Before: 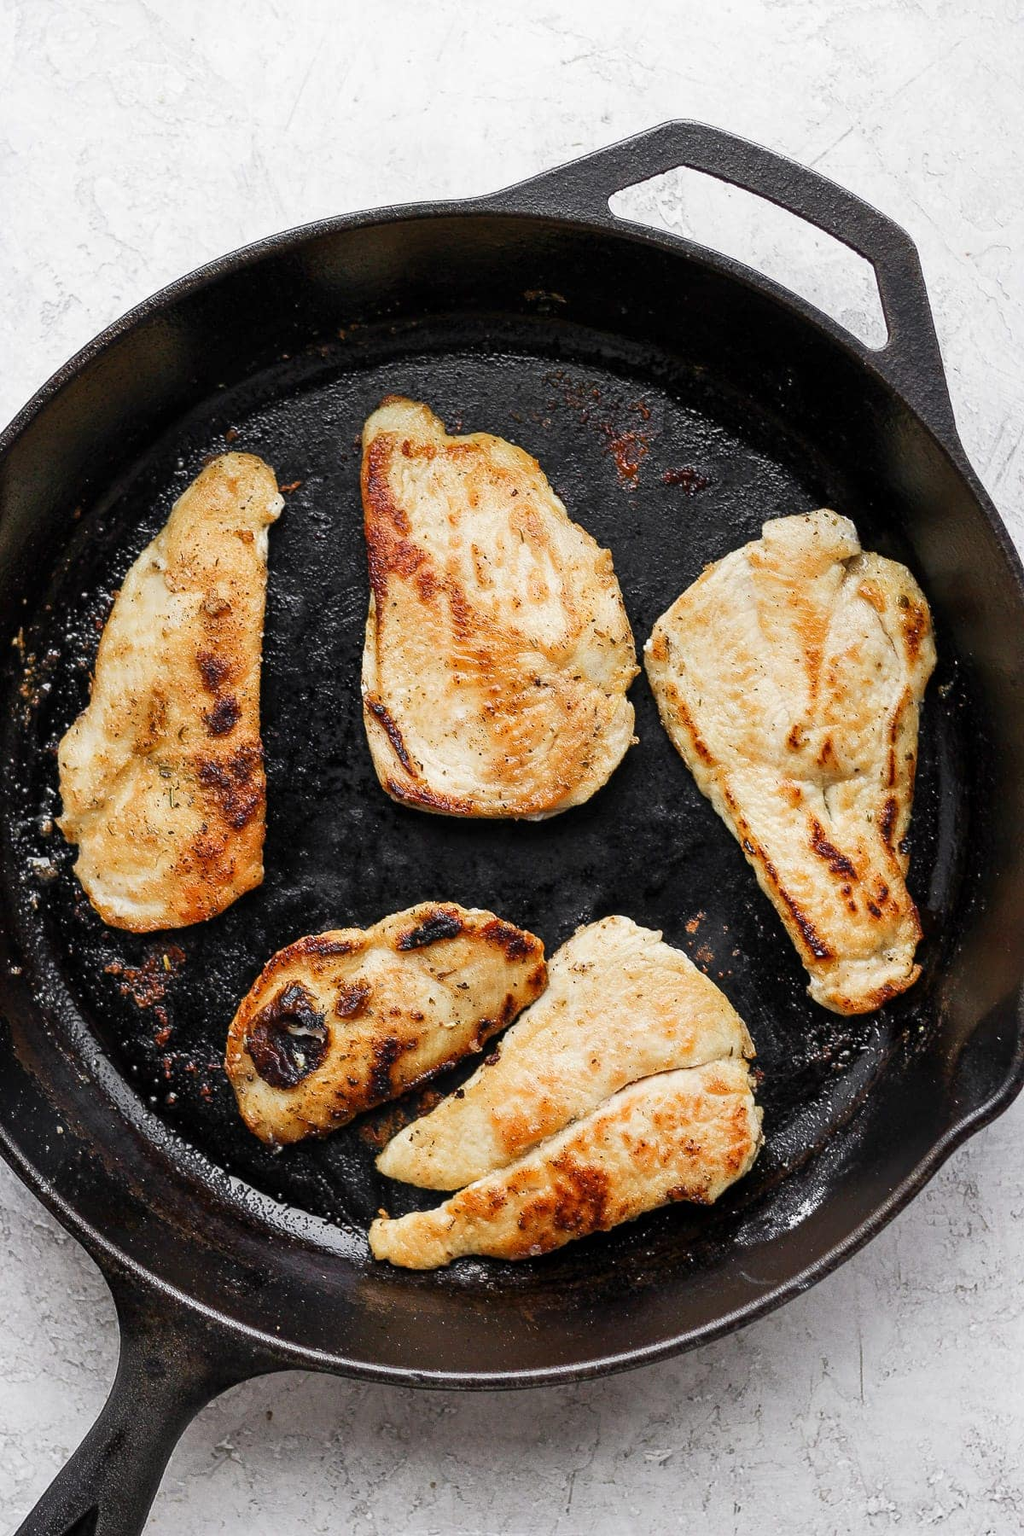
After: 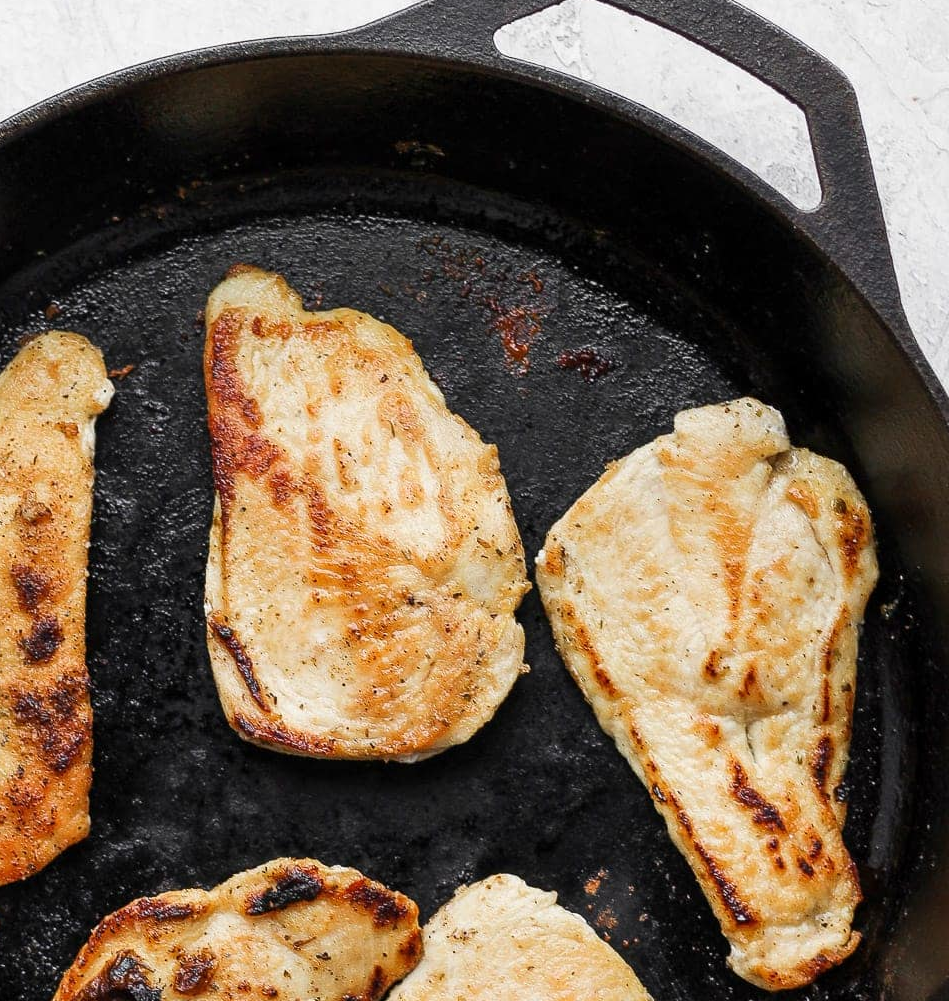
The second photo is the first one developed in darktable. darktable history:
crop: left 18.297%, top 11.072%, right 2.561%, bottom 33.262%
